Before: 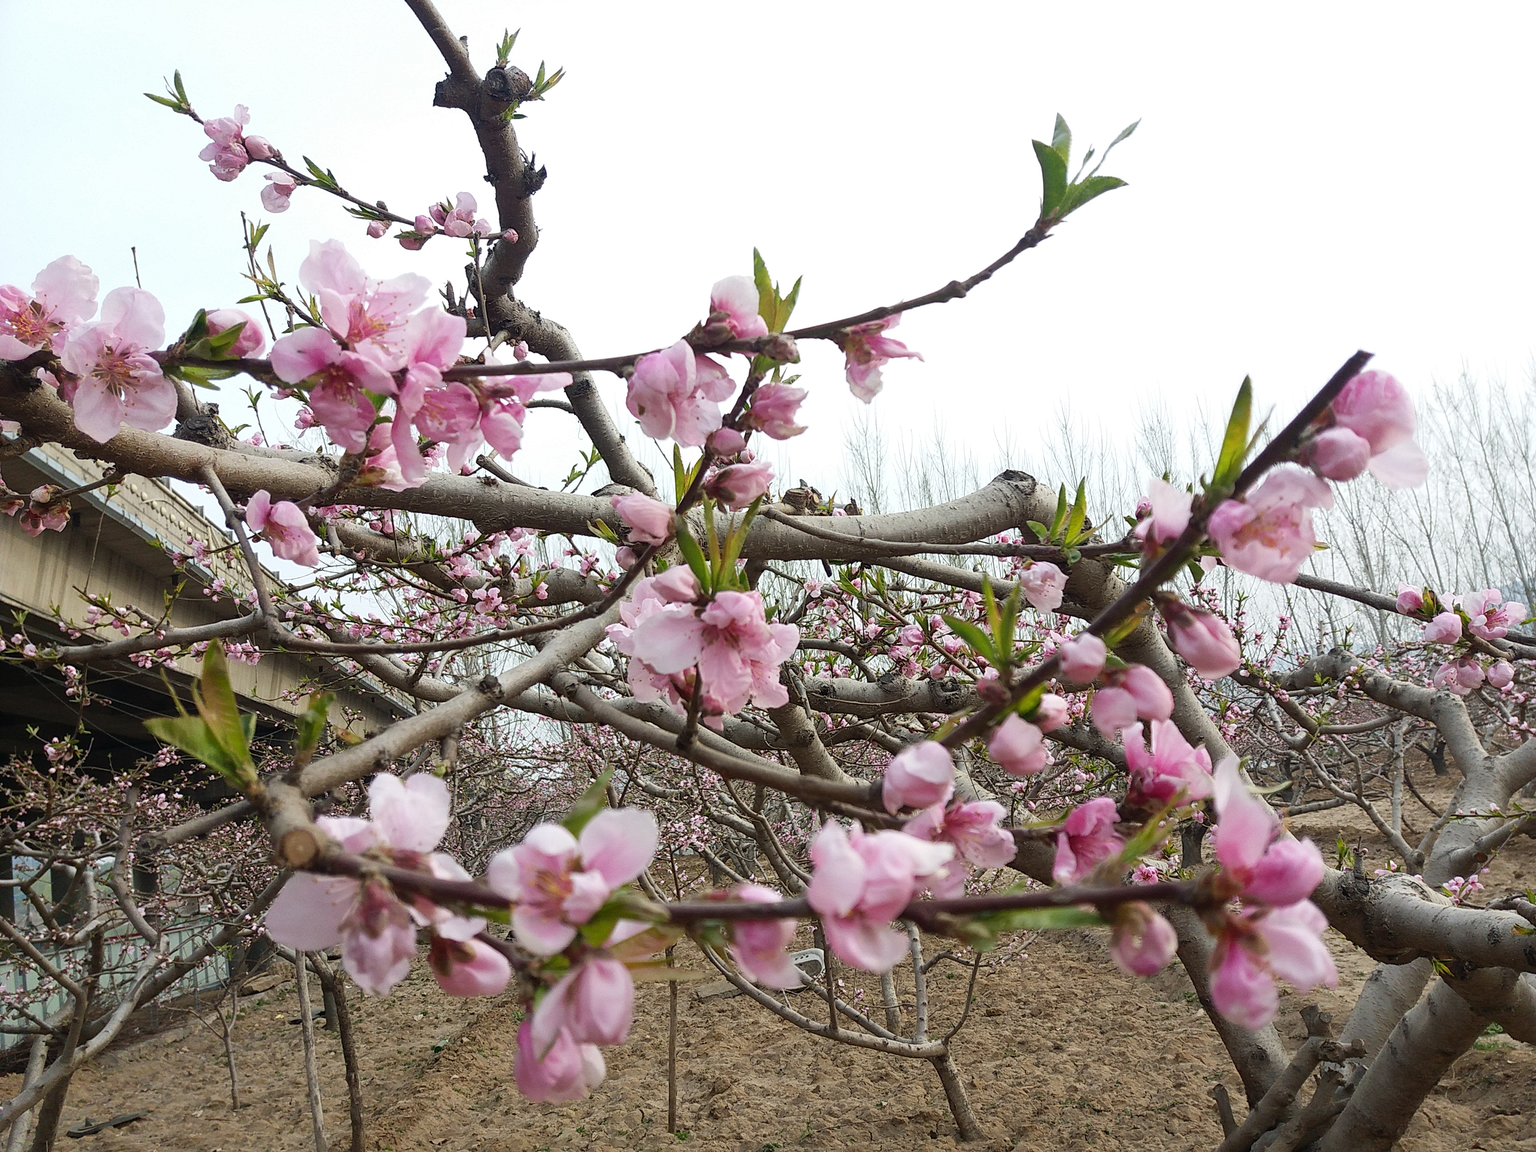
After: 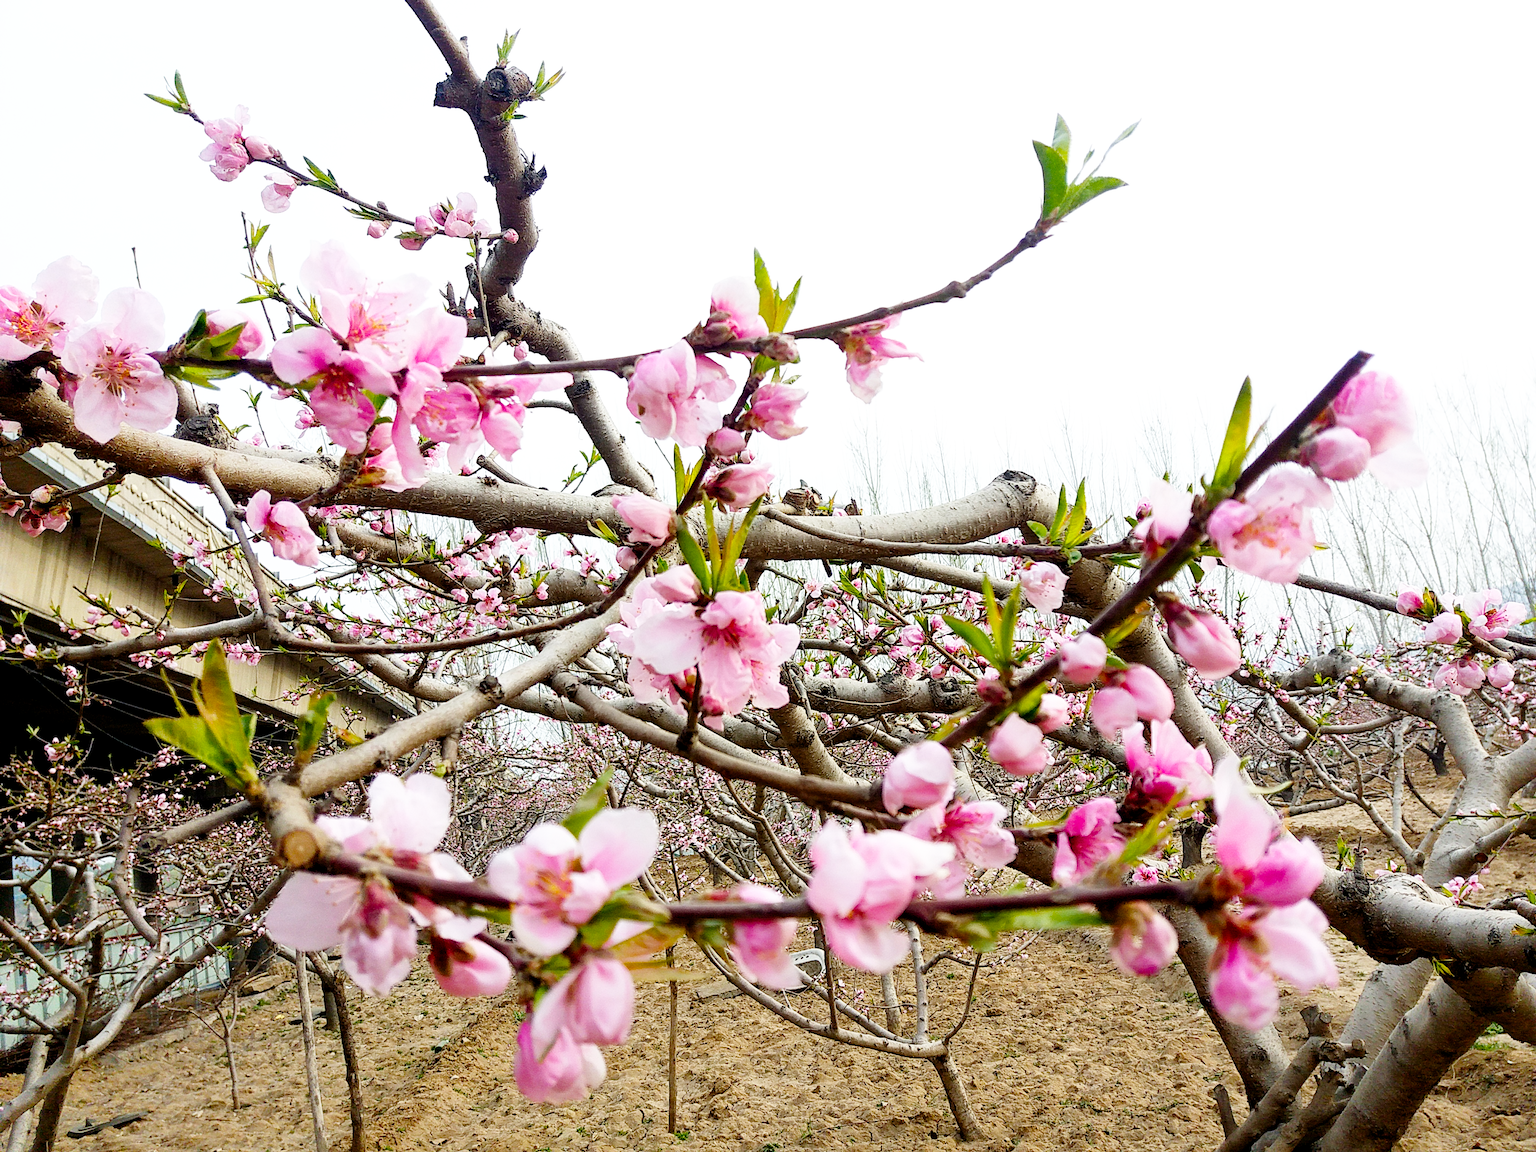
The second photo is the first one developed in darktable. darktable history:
color balance rgb: global offset › luminance -1%, perceptual saturation grading › global saturation 29.557%
base curve: curves: ch0 [(0, 0) (0.008, 0.007) (0.022, 0.029) (0.048, 0.089) (0.092, 0.197) (0.191, 0.399) (0.275, 0.534) (0.357, 0.65) (0.477, 0.78) (0.542, 0.833) (0.799, 0.973) (1, 1)], preserve colors none
